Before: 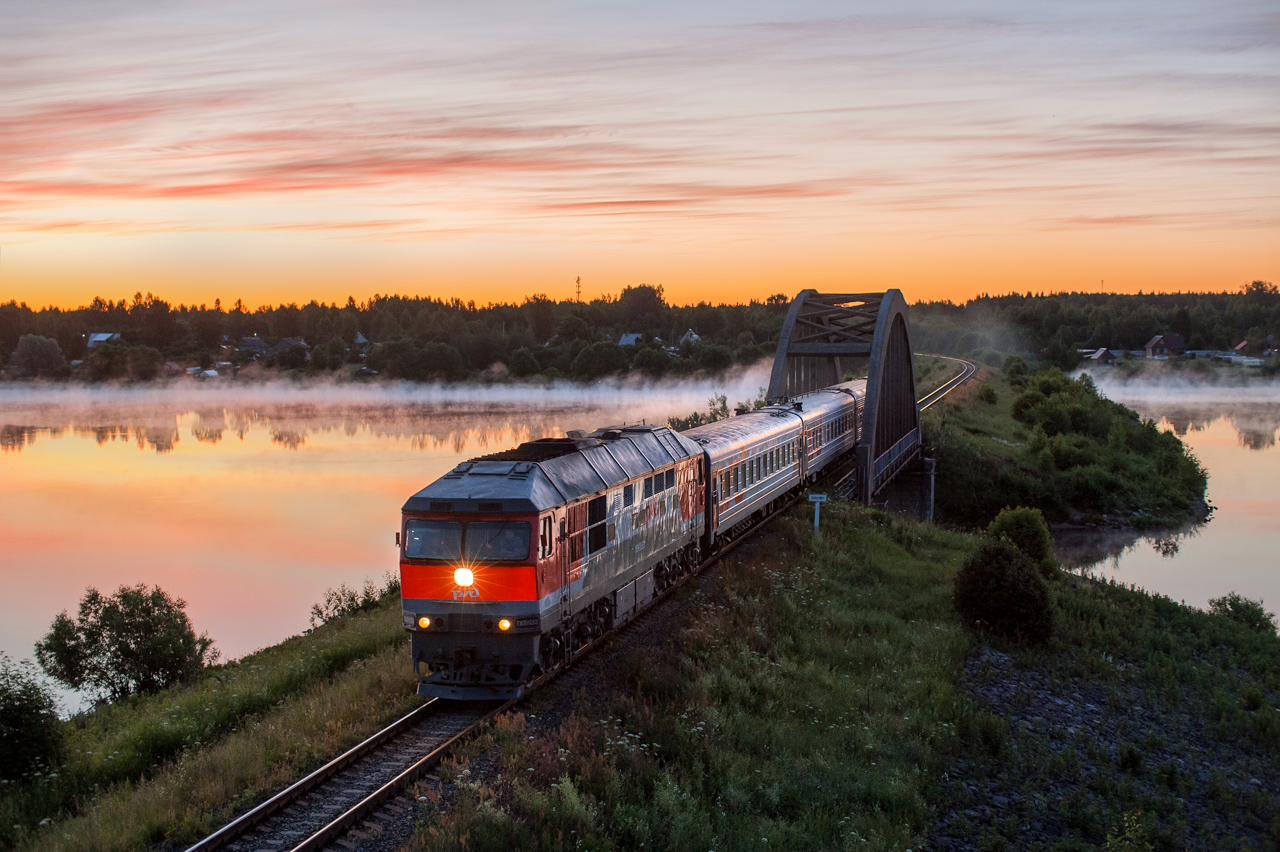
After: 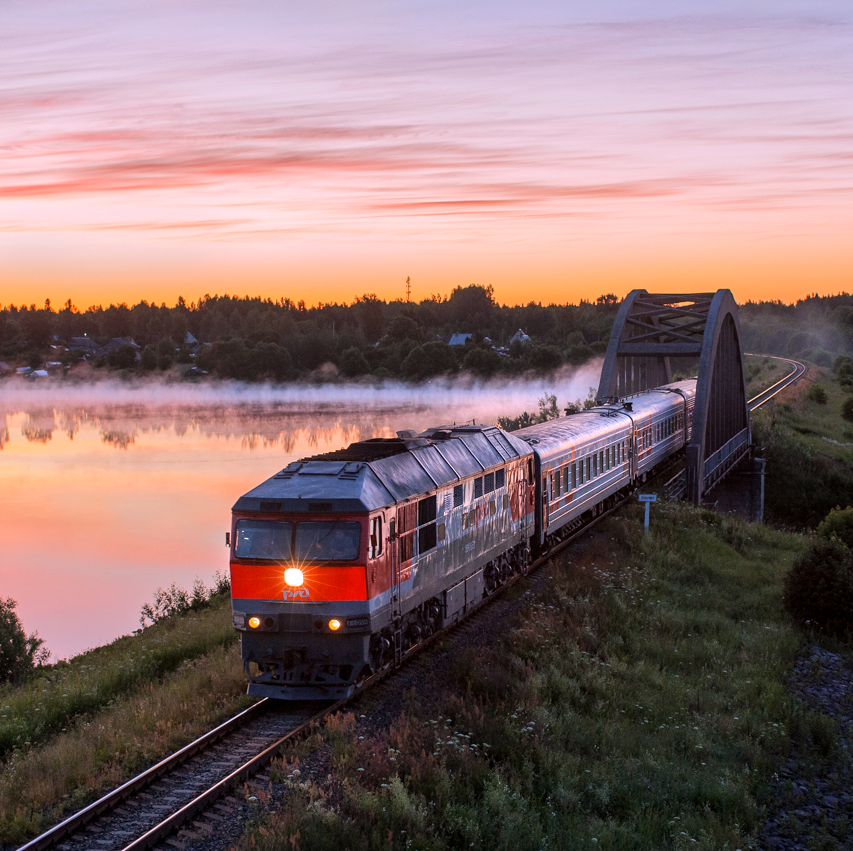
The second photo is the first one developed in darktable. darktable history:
white balance: red 1.066, blue 1.119
crop and rotate: left 13.342%, right 19.991%
